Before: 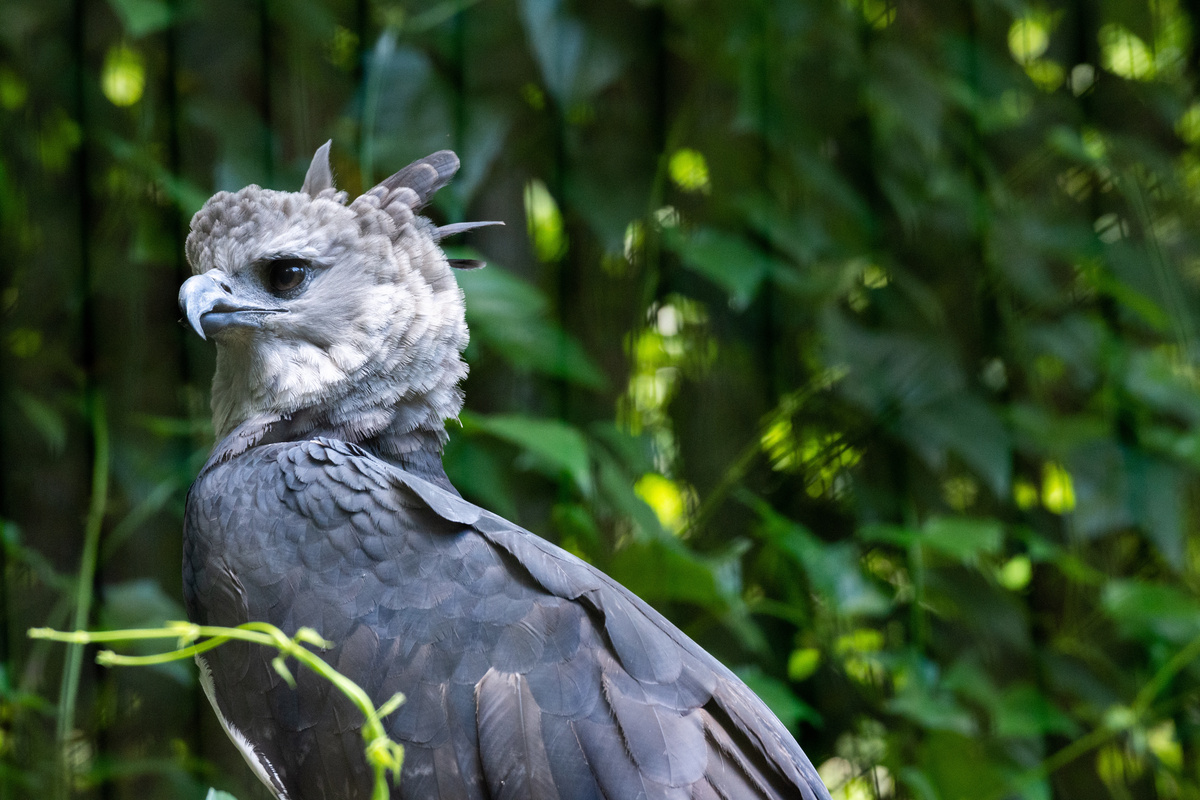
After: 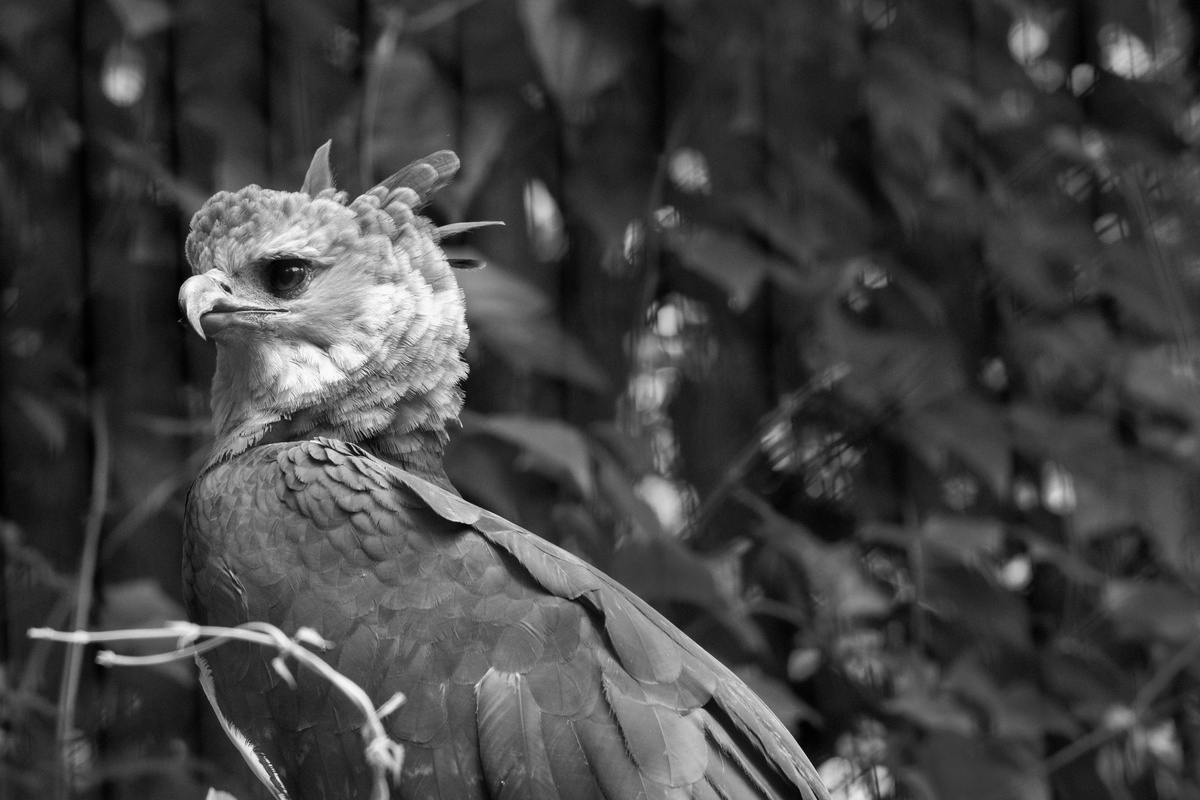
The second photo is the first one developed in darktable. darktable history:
color zones: curves: ch1 [(0.235, 0.558) (0.75, 0.5)]; ch2 [(0.25, 0.462) (0.749, 0.457)], mix 40.67%
color balance rgb: perceptual saturation grading › global saturation 20%, perceptual saturation grading › highlights -50%, perceptual saturation grading › shadows 30%
monochrome: a -11.7, b 1.62, size 0.5, highlights 0.38
